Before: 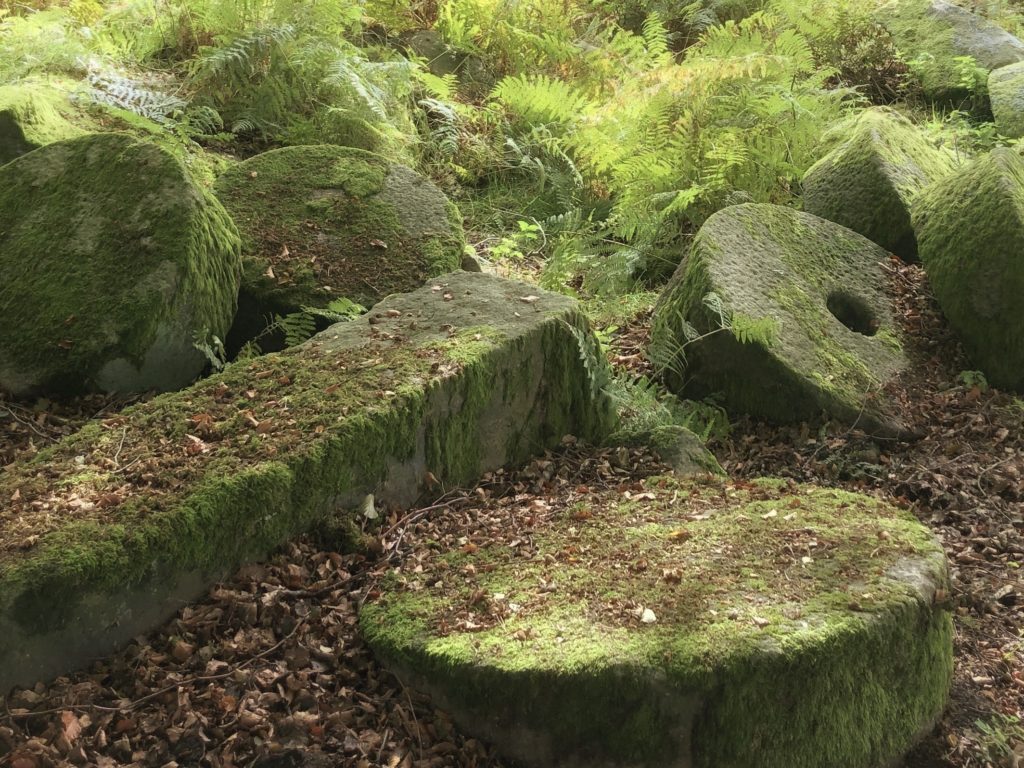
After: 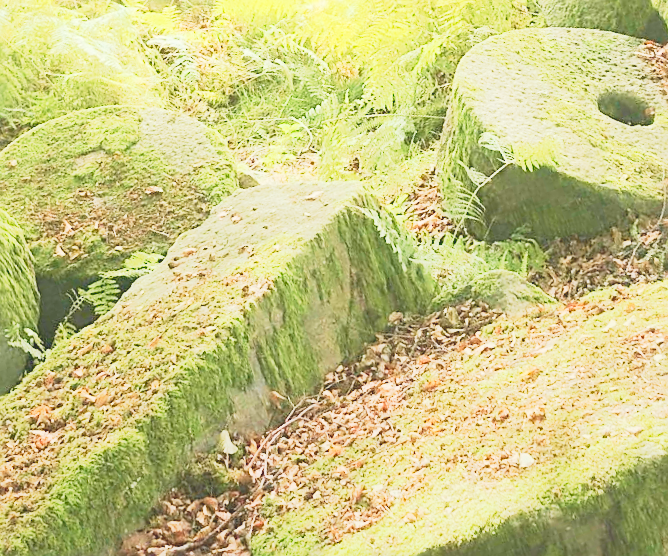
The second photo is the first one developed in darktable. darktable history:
local contrast: detail 70%
crop and rotate: angle 18.12°, left 6.884%, right 3.987%, bottom 1.108%
tone curve: curves: ch0 [(0, 0.005) (0.103, 0.097) (0.18, 0.22) (0.378, 0.482) (0.504, 0.631) (0.663, 0.801) (0.834, 0.914) (1, 0.971)]; ch1 [(0, 0) (0.172, 0.123) (0.324, 0.253) (0.396, 0.388) (0.478, 0.461) (0.499, 0.498) (0.545, 0.587) (0.604, 0.692) (0.704, 0.818) (1, 1)]; ch2 [(0, 0) (0.411, 0.424) (0.496, 0.5) (0.521, 0.537) (0.555, 0.585) (0.628, 0.703) (1, 1)], preserve colors none
exposure: black level correction 0, exposure 1.509 EV, compensate exposure bias true, compensate highlight preservation false
contrast brightness saturation: contrast 0.2, brightness 0.16, saturation 0.221
sharpen: on, module defaults
velvia: on, module defaults
